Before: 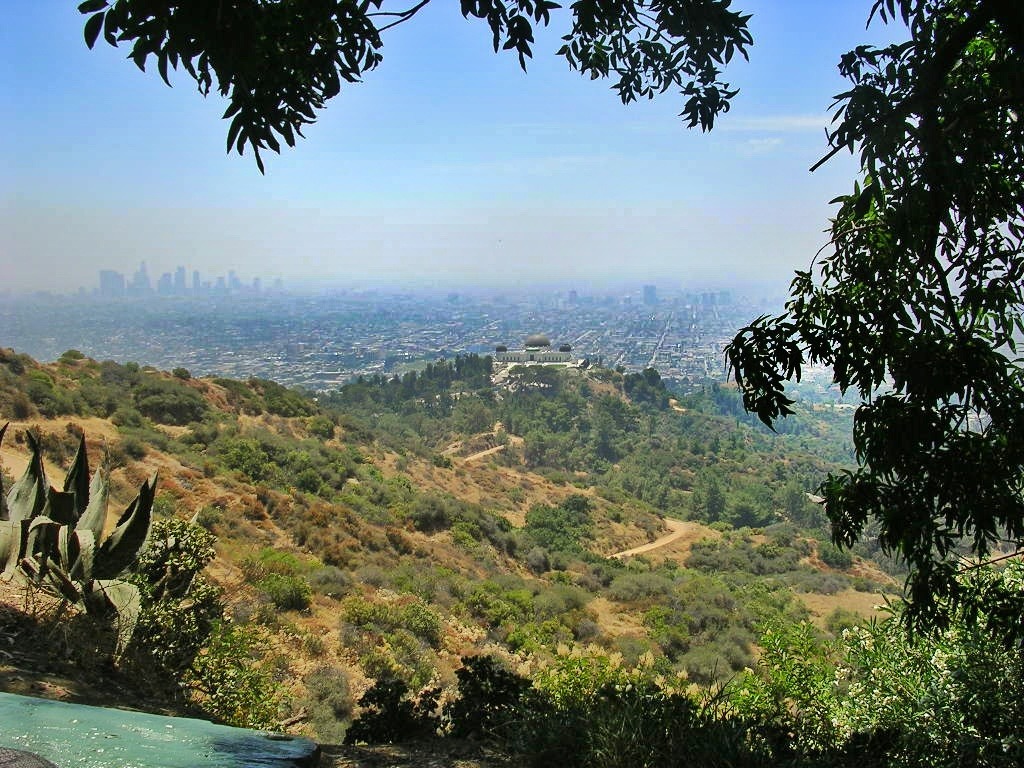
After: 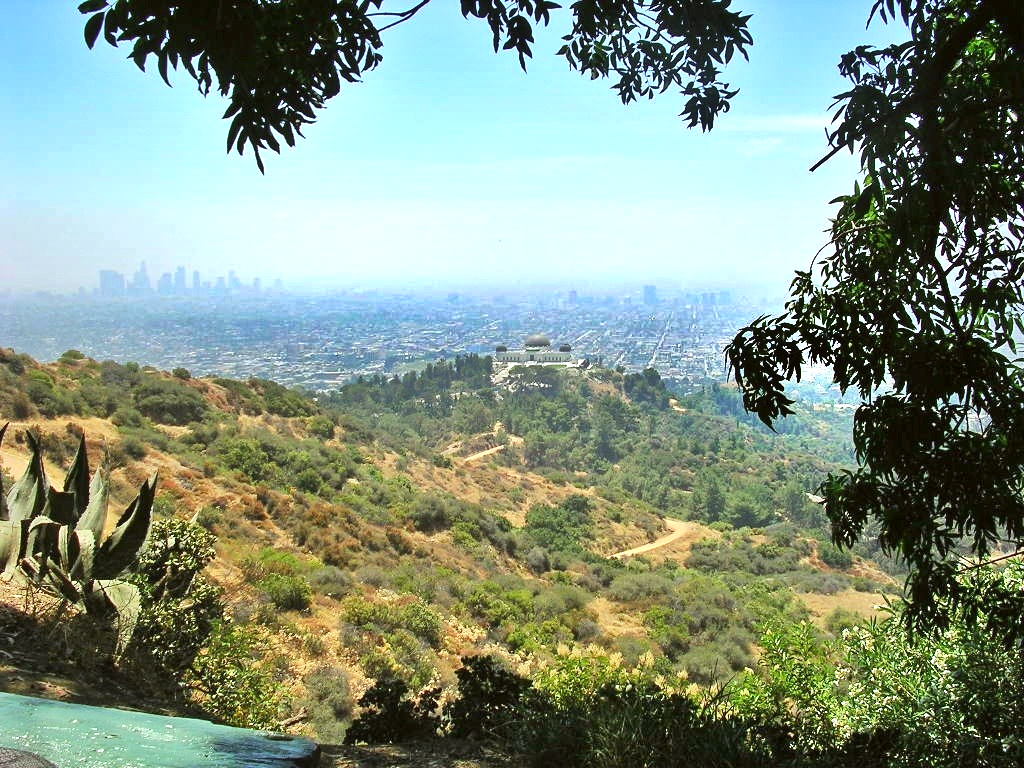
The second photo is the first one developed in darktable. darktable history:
exposure: black level correction 0, exposure 0.693 EV, compensate highlight preservation false
color correction: highlights a* -2.81, highlights b* -2.77, shadows a* 2.05, shadows b* 2.73
